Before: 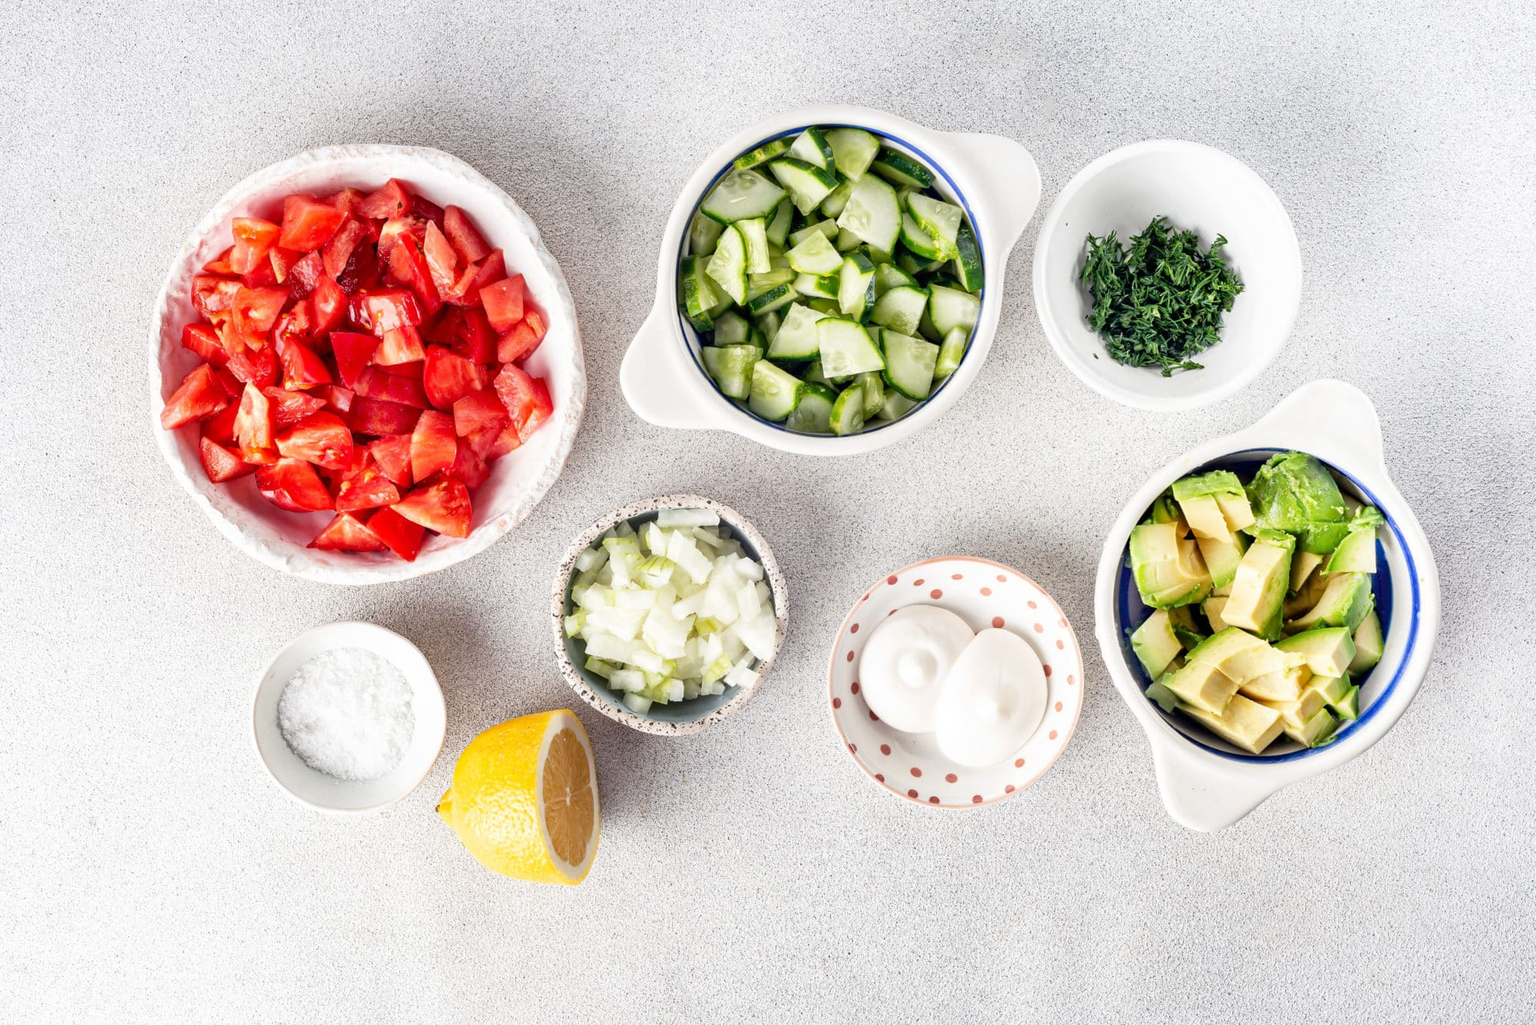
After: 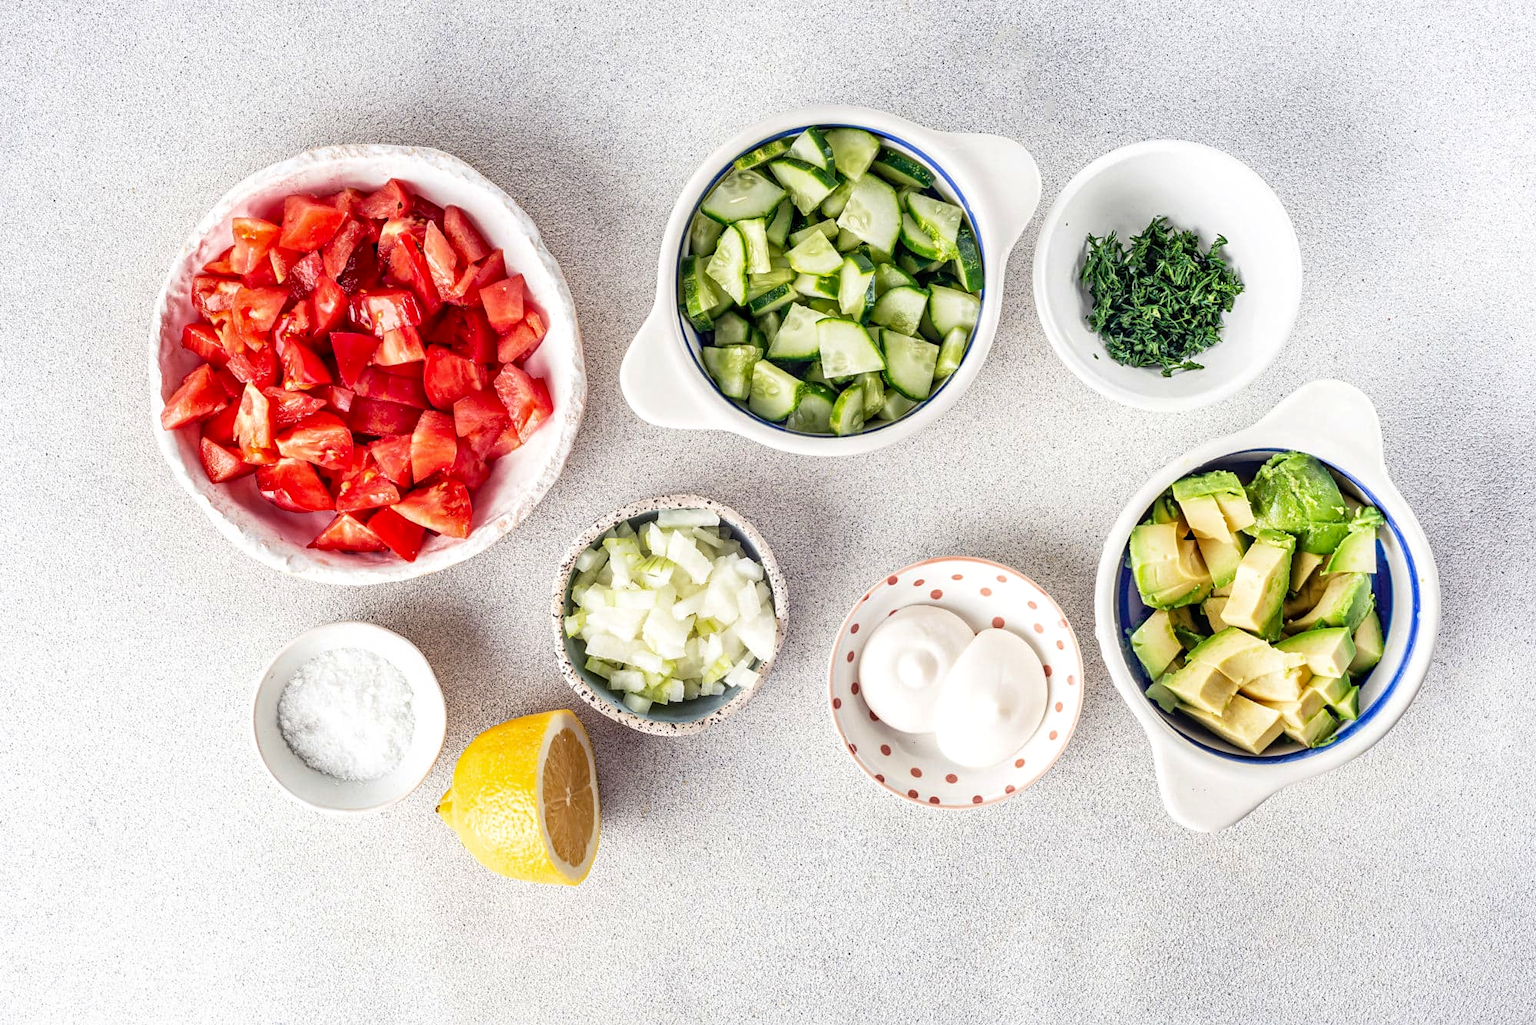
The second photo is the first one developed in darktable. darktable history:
sharpen: amount 0.2
local contrast: on, module defaults
velvia: strength 21.76%
